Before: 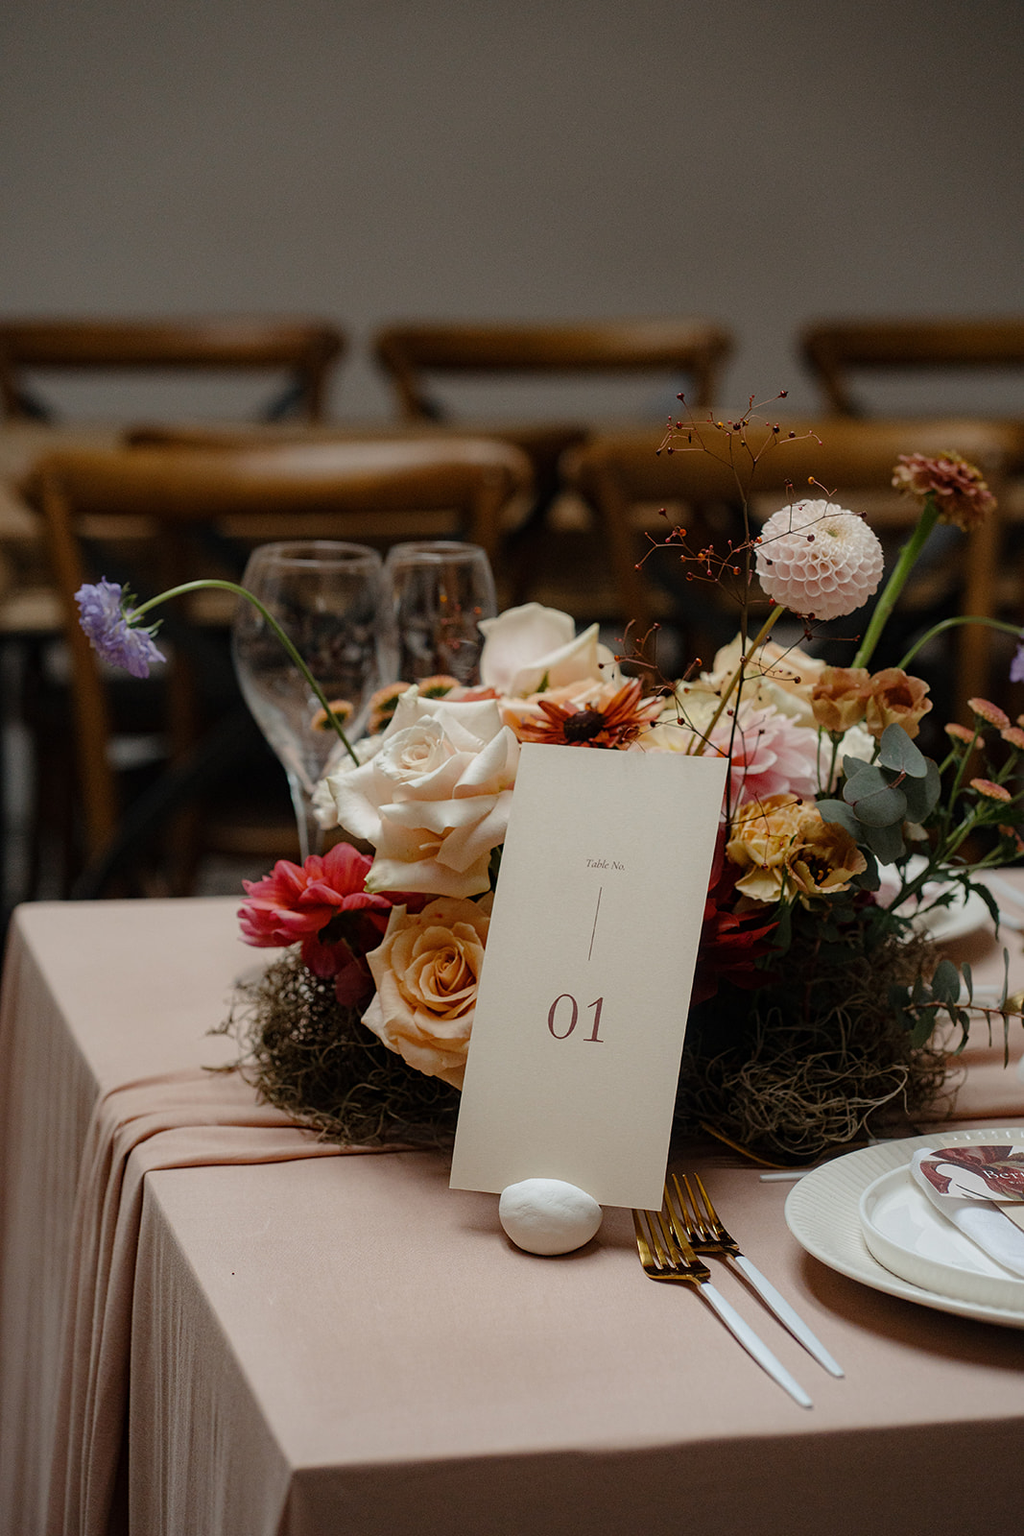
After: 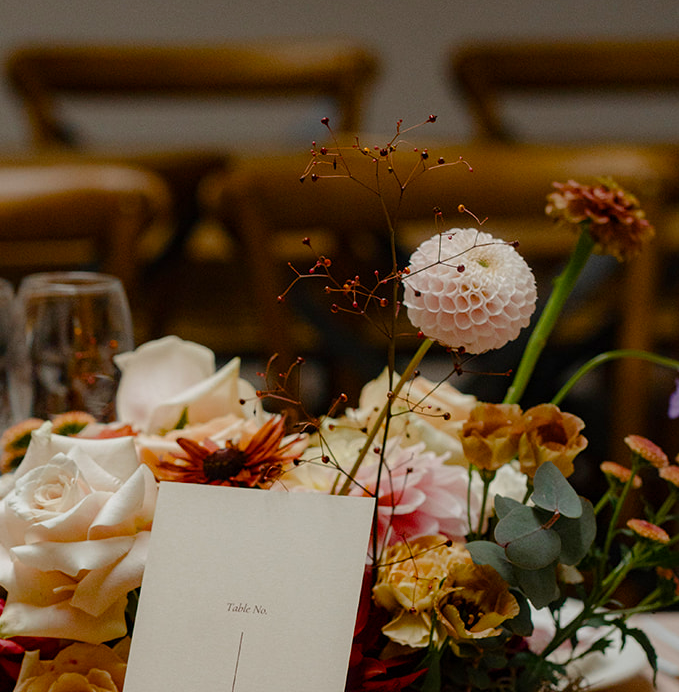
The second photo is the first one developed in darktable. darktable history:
crop: left 36.005%, top 18.293%, right 0.31%, bottom 38.444%
white balance: emerald 1
color balance rgb: perceptual saturation grading › global saturation 20%, perceptual saturation grading › highlights -25%, perceptual saturation grading › shadows 50%
